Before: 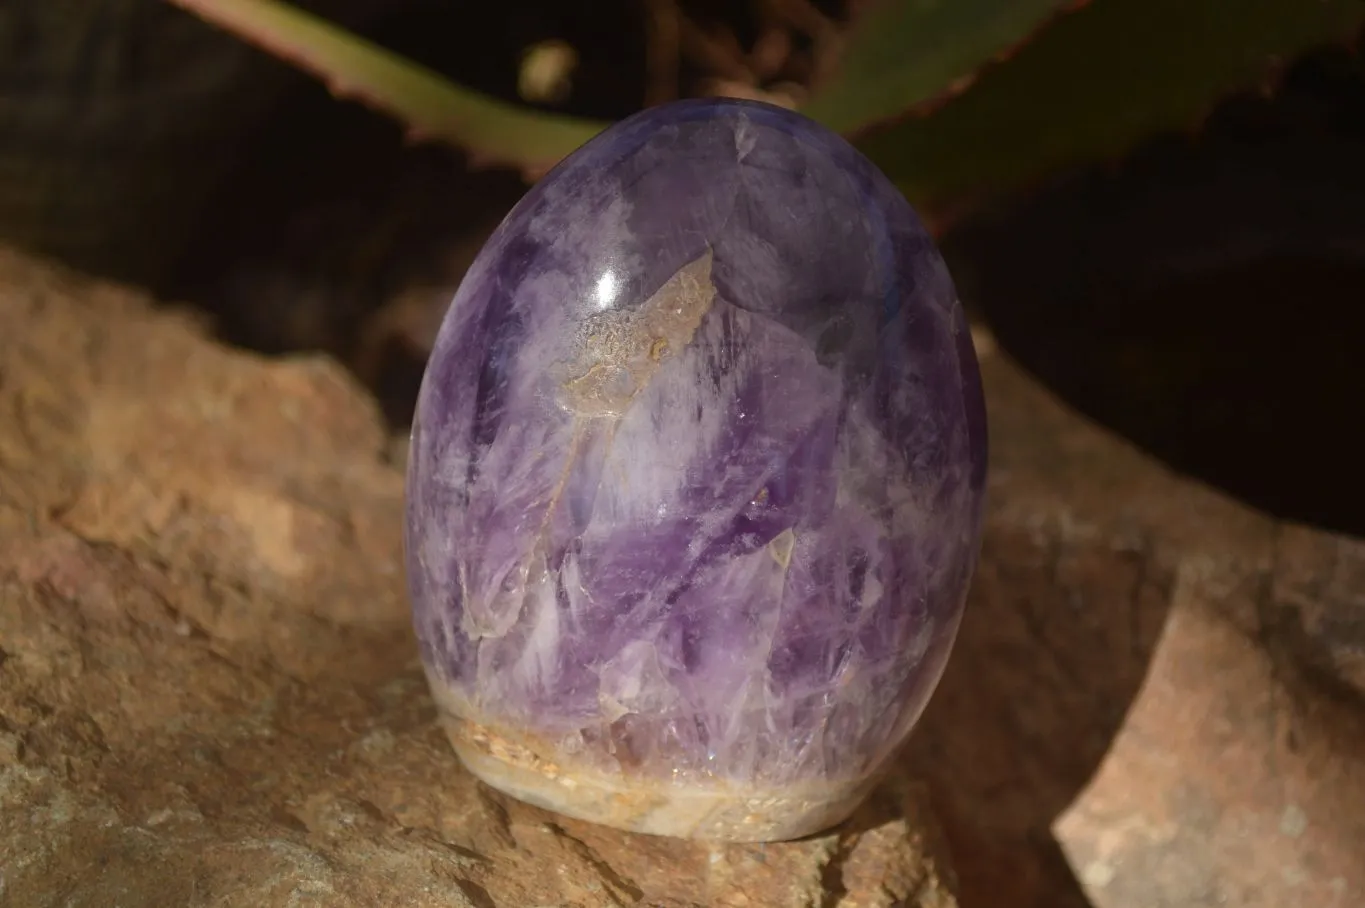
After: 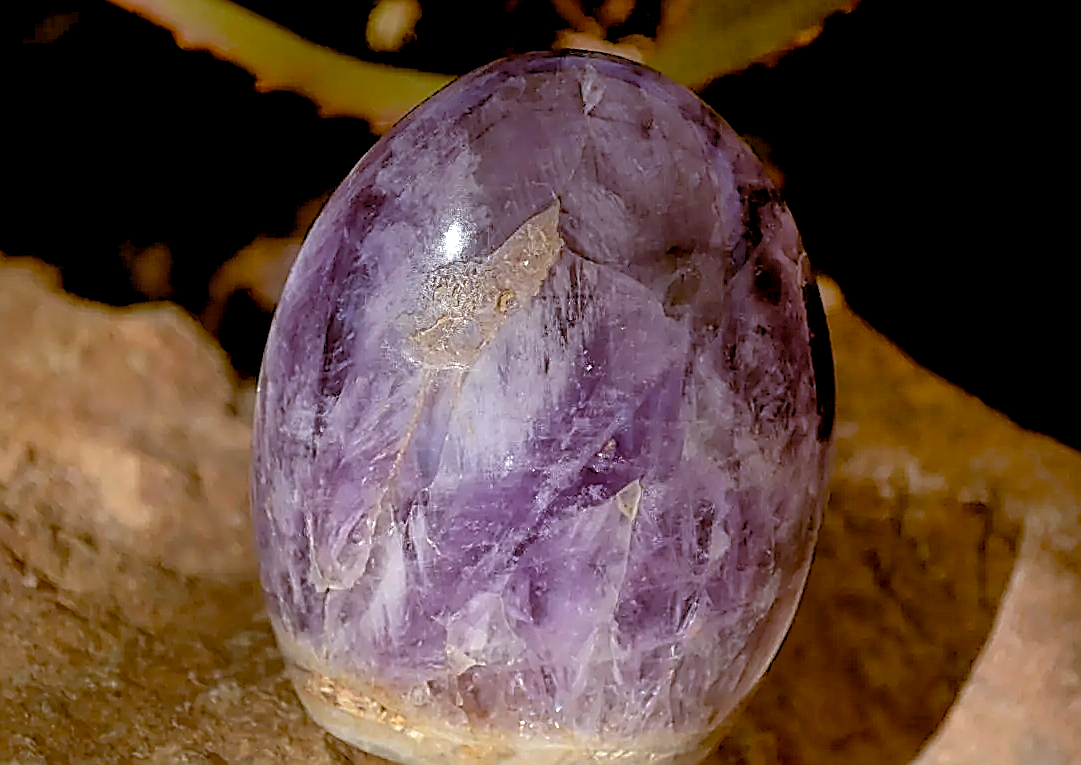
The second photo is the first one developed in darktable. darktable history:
local contrast: on, module defaults
white balance: red 0.988, blue 1.017
crop: left 11.225%, top 5.381%, right 9.565%, bottom 10.314%
sharpen: amount 2
shadows and highlights: on, module defaults
rgb levels: levels [[0.013, 0.434, 0.89], [0, 0.5, 1], [0, 0.5, 1]]
color balance: lift [1, 1.015, 1.004, 0.985], gamma [1, 0.958, 0.971, 1.042], gain [1, 0.956, 0.977, 1.044]
